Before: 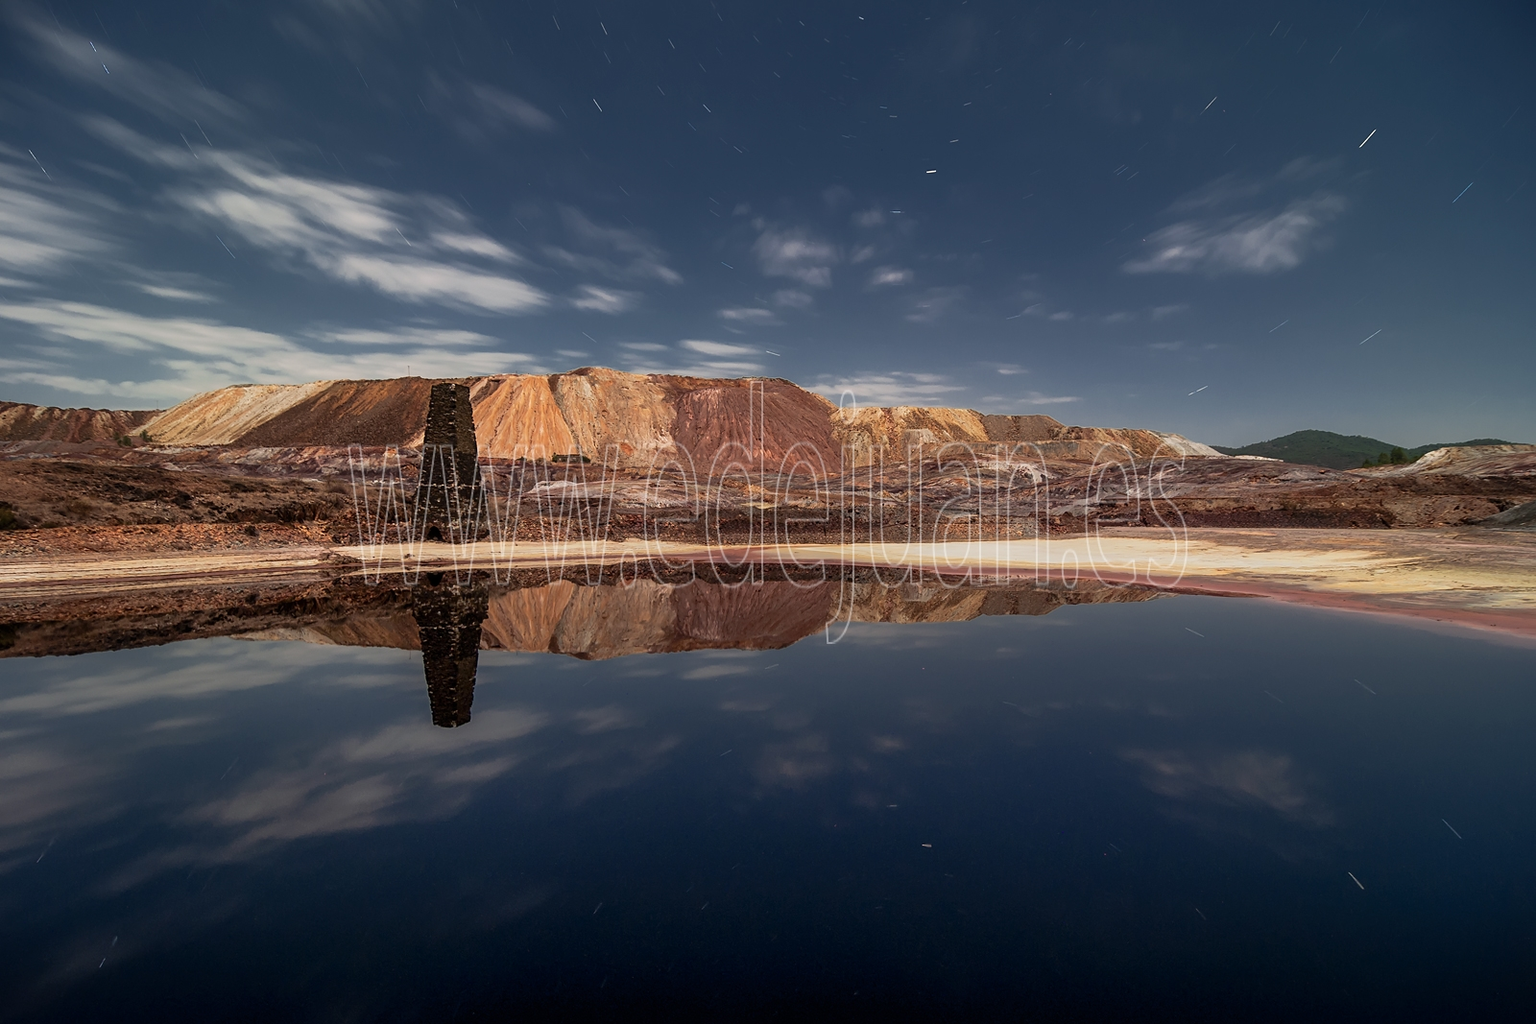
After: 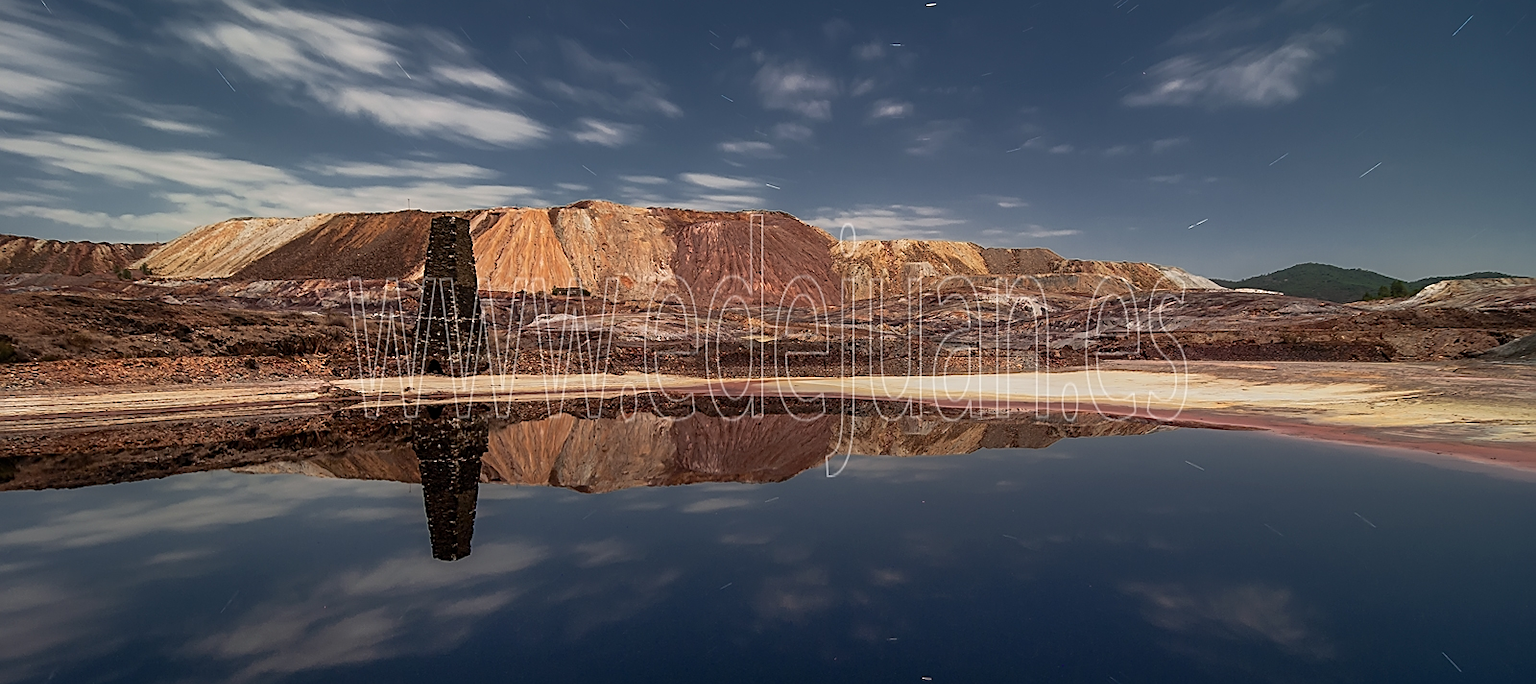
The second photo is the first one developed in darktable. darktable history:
sharpen: on, module defaults
crop: top 16.381%, bottom 16.771%
